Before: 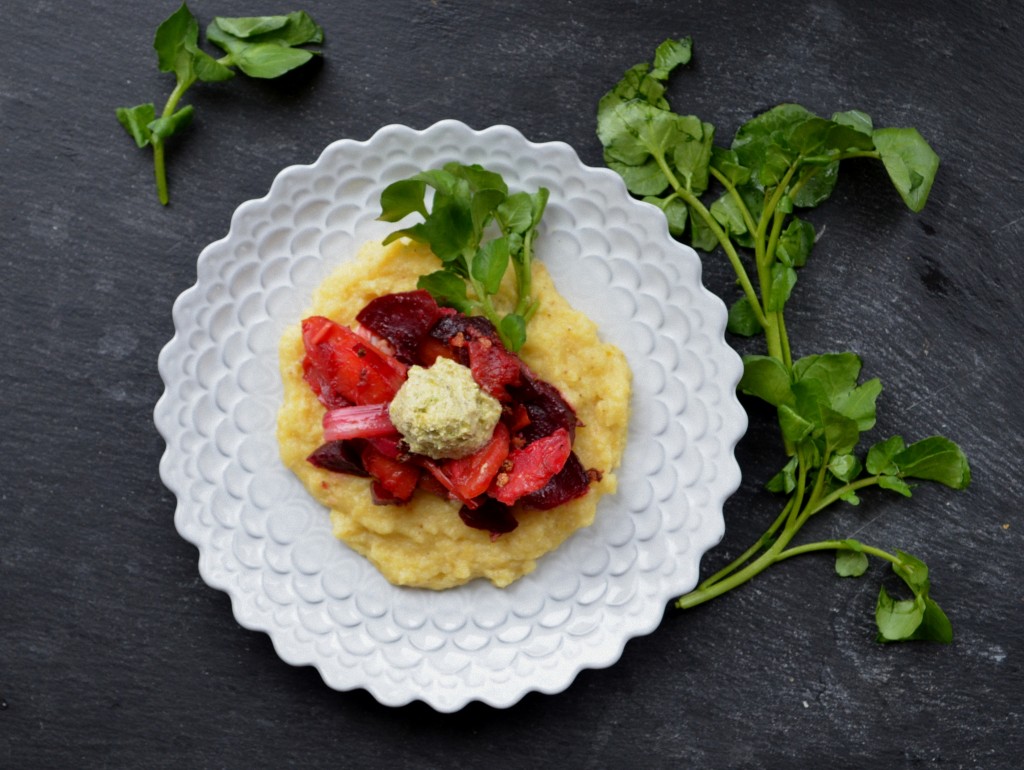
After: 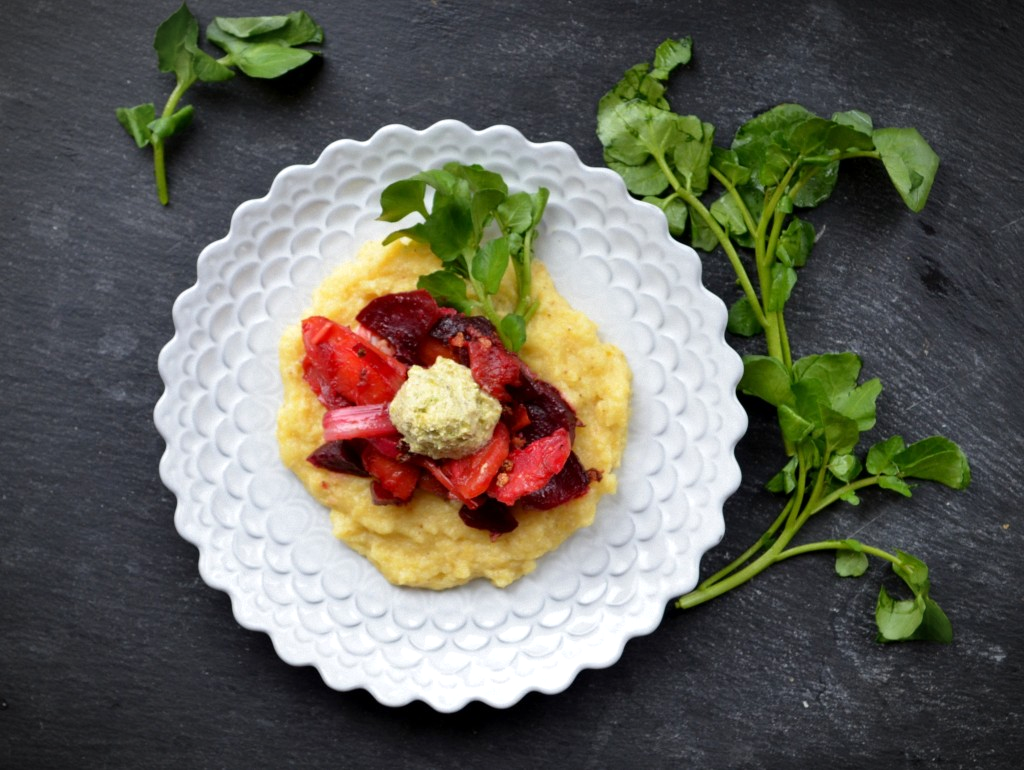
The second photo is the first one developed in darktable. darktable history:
exposure: exposure 0.293 EV, compensate exposure bias true, compensate highlight preservation false
vignetting: fall-off start 89.11%, fall-off radius 44.4%, brightness -0.624, saturation -0.67, width/height ratio 1.157
